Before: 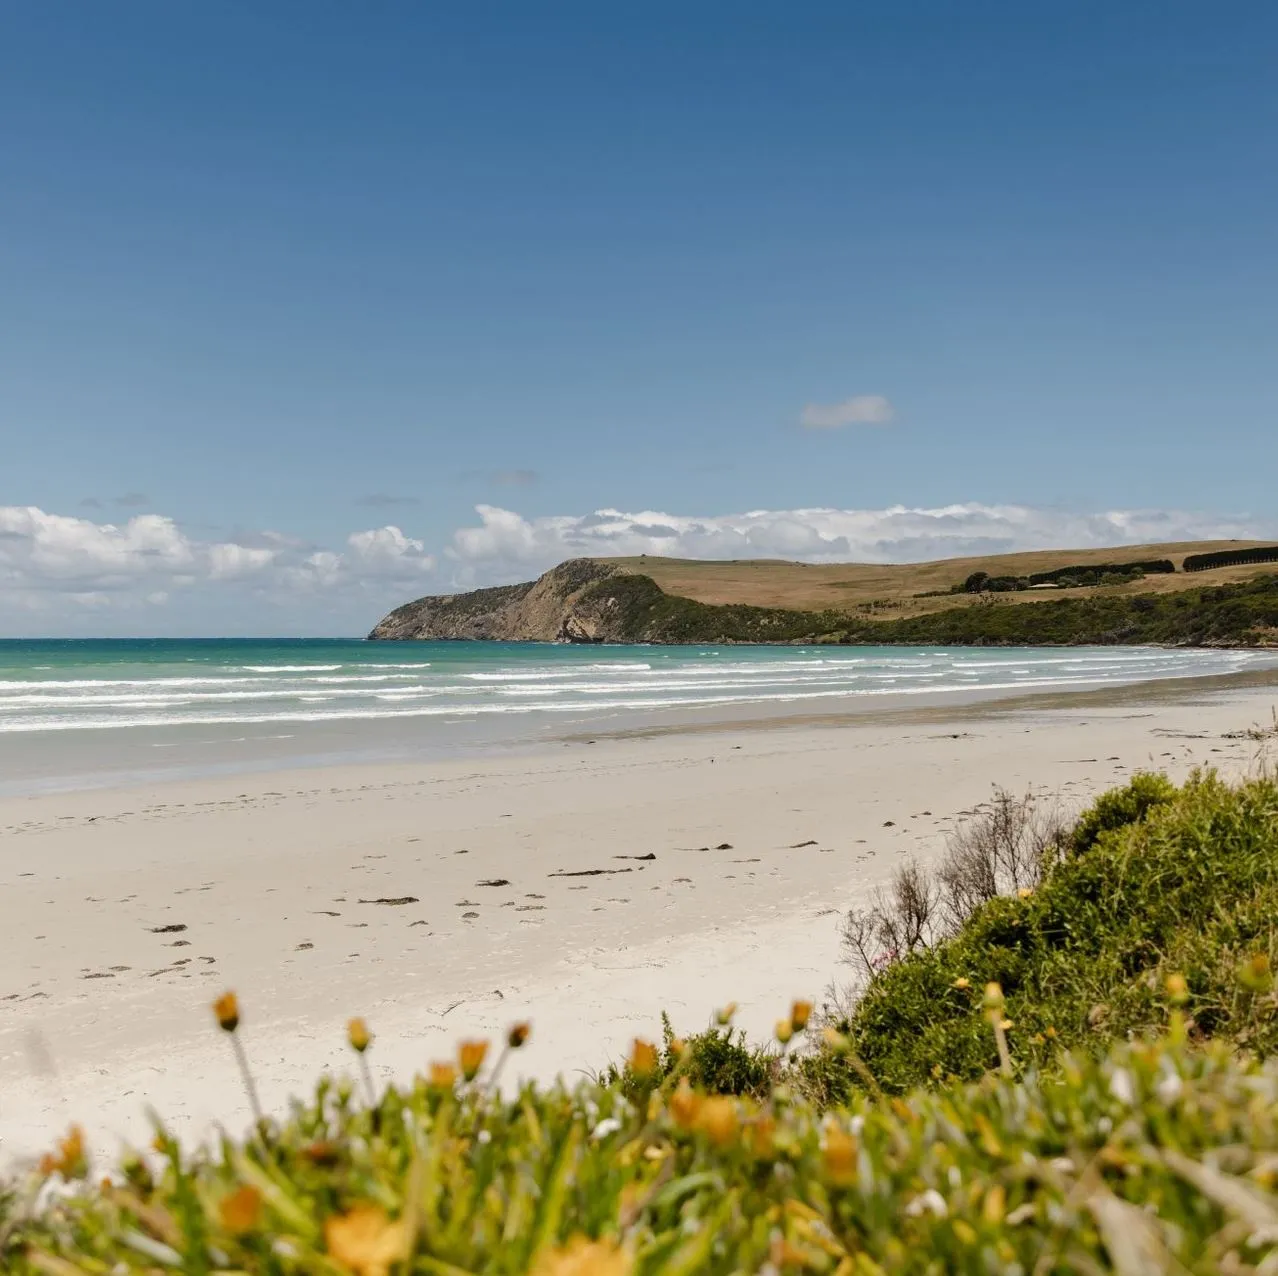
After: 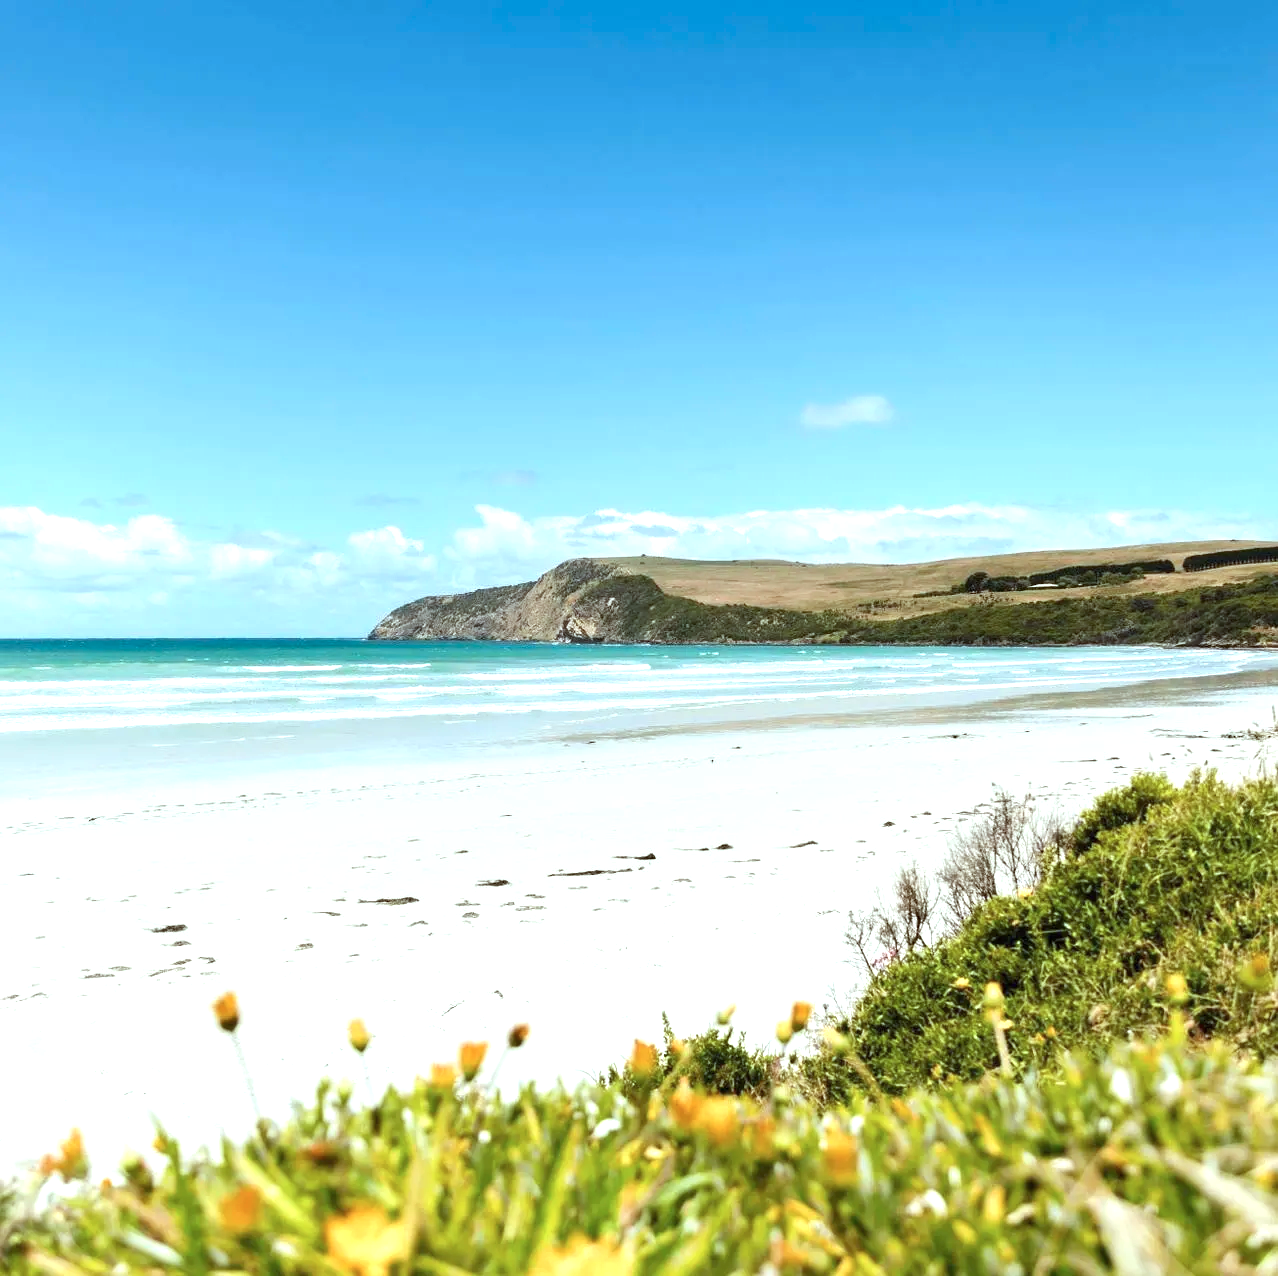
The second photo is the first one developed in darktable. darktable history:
exposure: exposure 1.16 EV, compensate exposure bias true, compensate highlight preservation false
color correction: highlights a* -10.04, highlights b* -10.37
